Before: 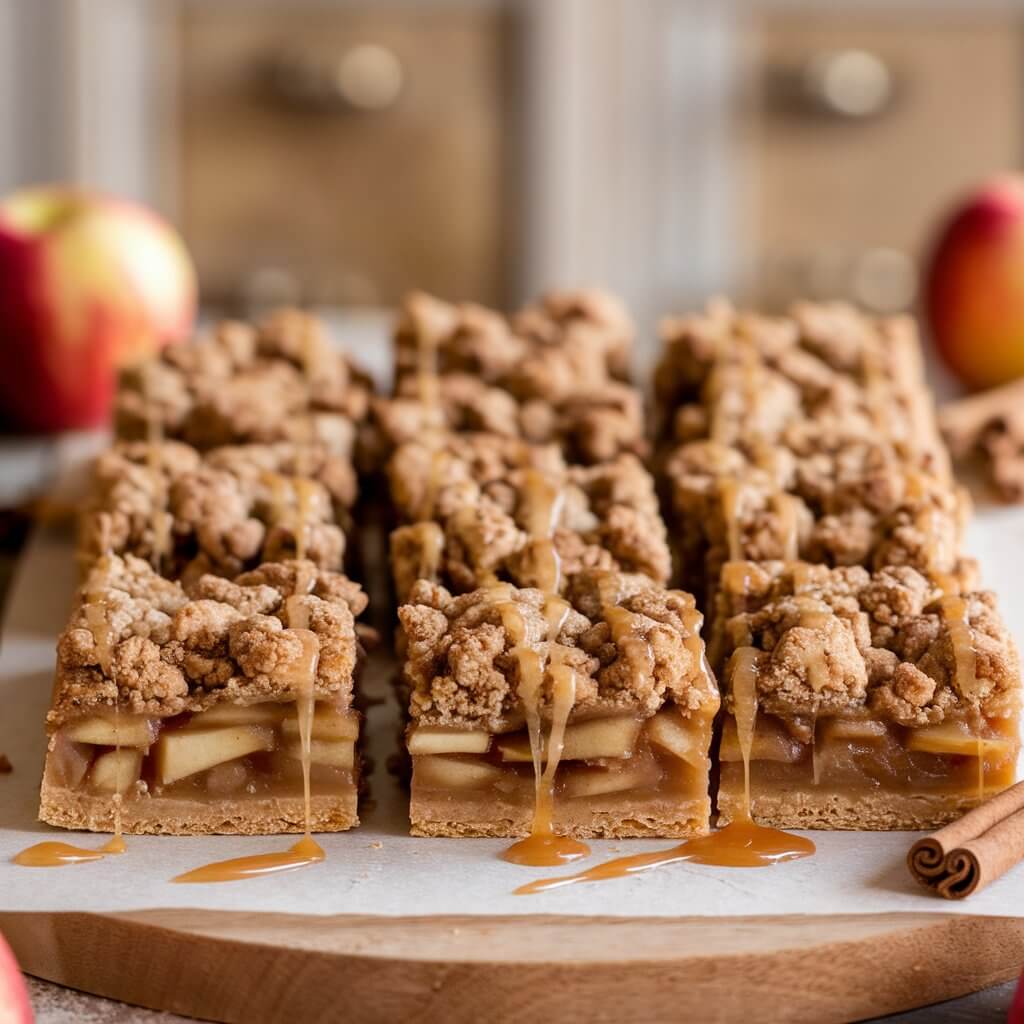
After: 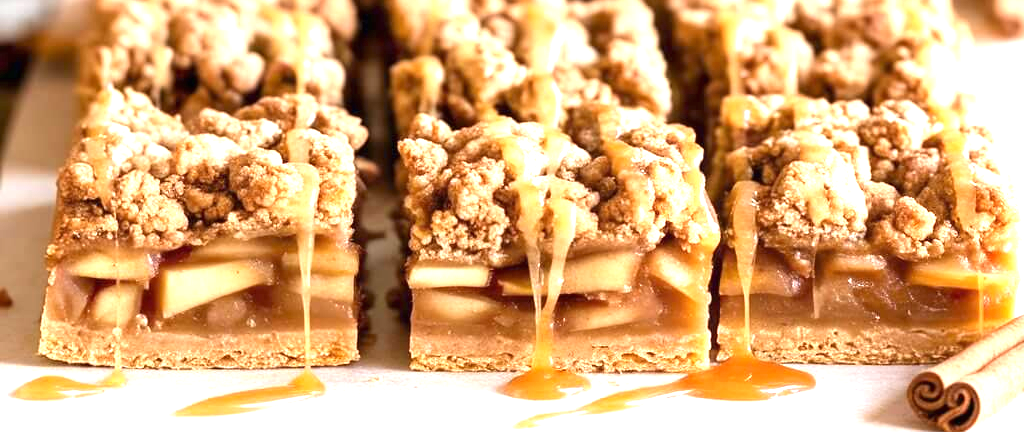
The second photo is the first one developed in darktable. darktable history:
crop: top 45.551%, bottom 12.262%
exposure: black level correction 0, exposure 1.5 EV, compensate highlight preservation false
